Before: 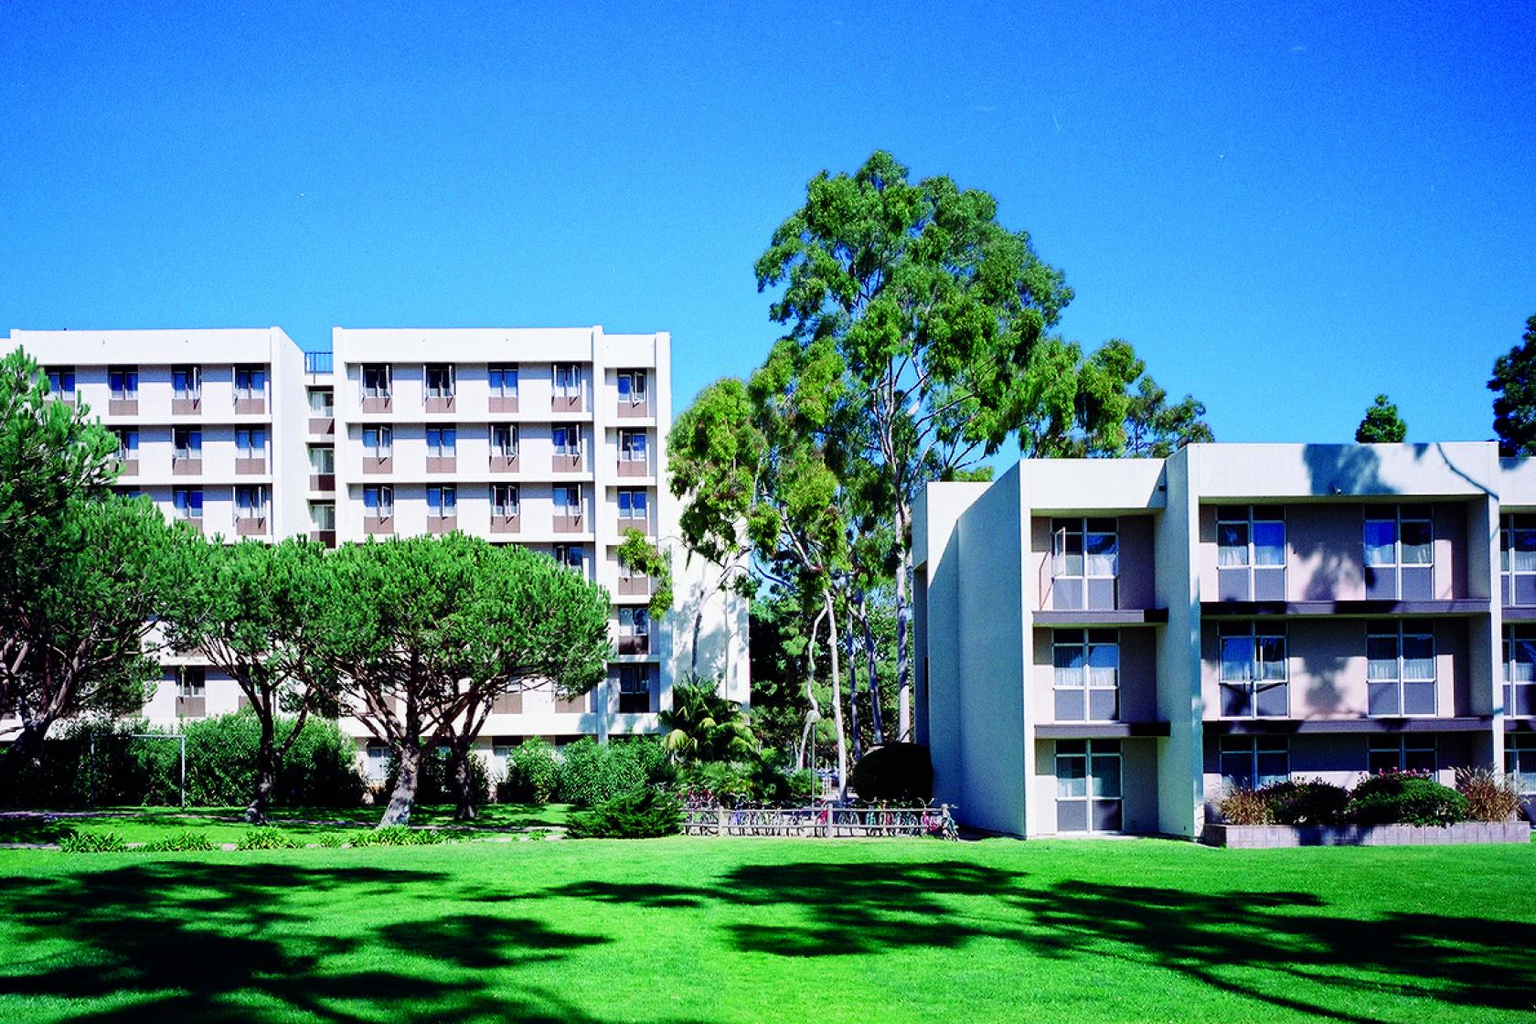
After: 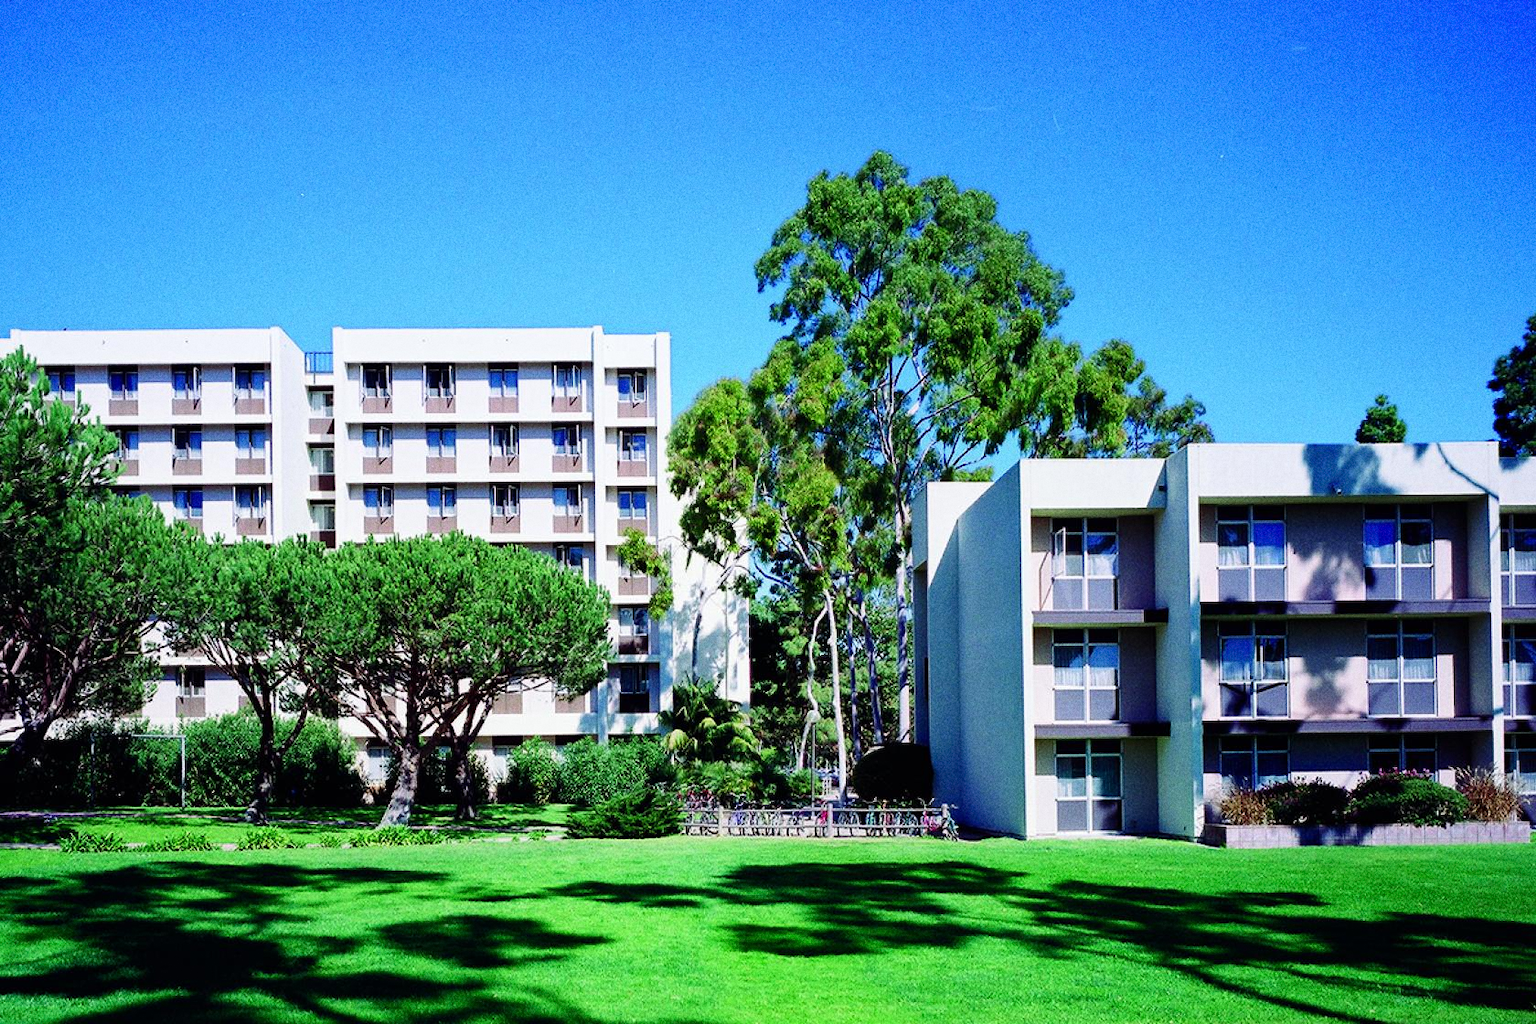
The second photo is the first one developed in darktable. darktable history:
rotate and perspective: automatic cropping off
grain: on, module defaults
